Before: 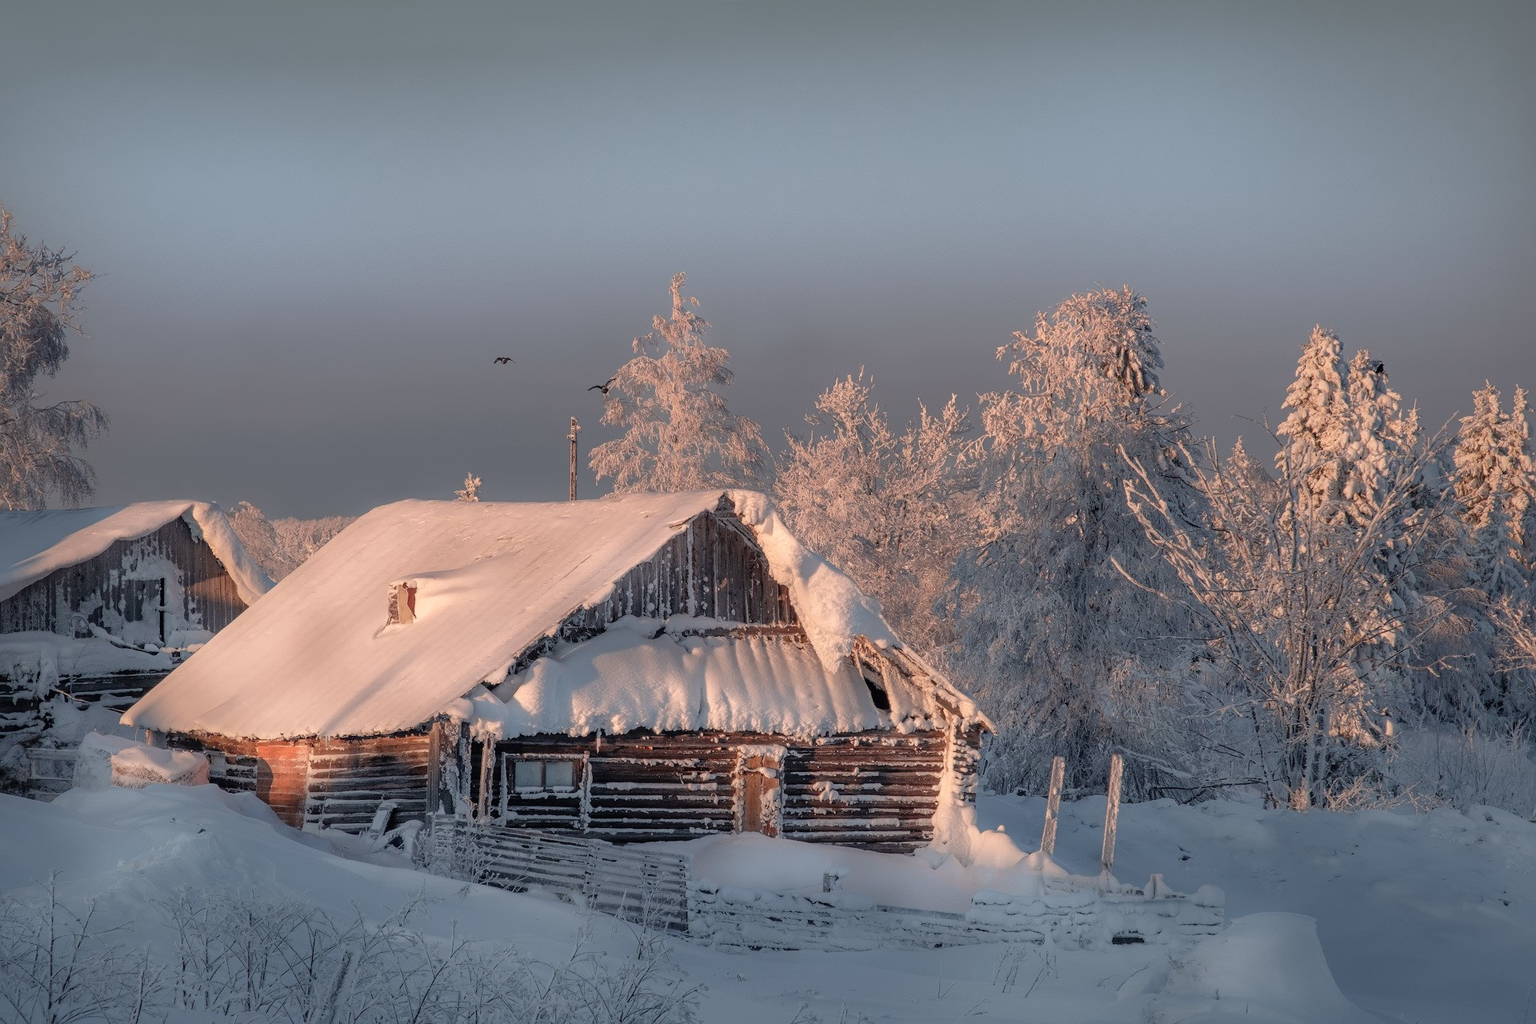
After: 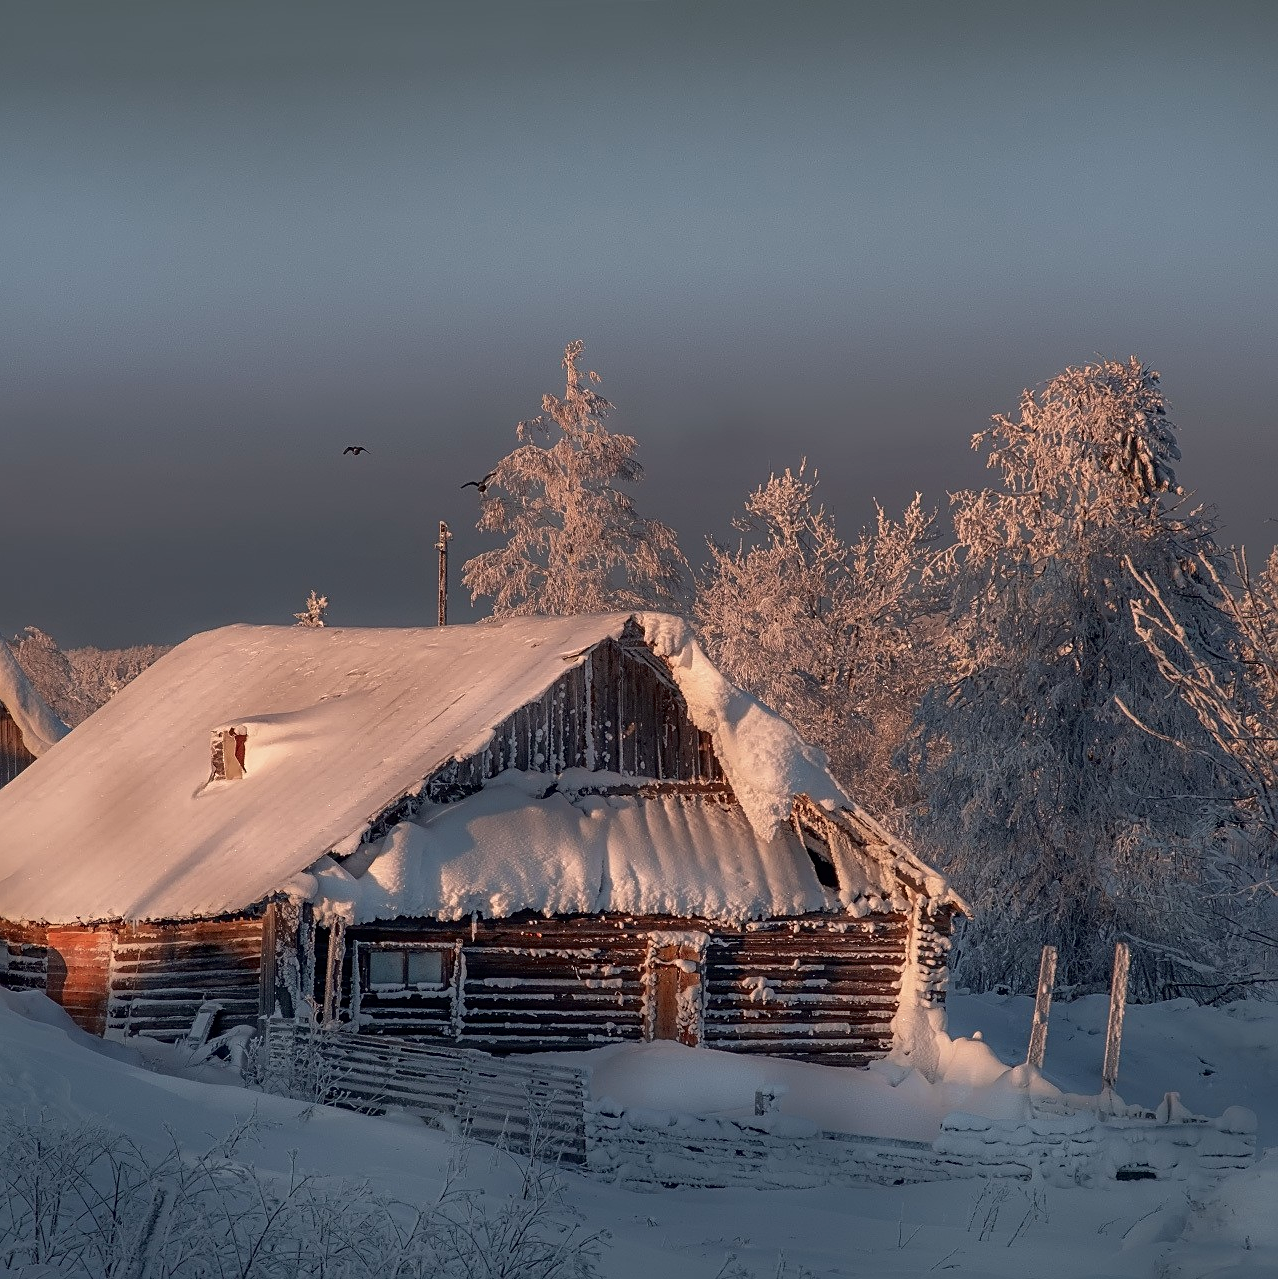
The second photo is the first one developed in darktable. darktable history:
contrast brightness saturation: brightness -0.198, saturation 0.083
sharpen: on, module defaults
shadows and highlights: shadows 9.53, white point adjustment 0.964, highlights -39.17
crop and rotate: left 14.291%, right 19.146%
